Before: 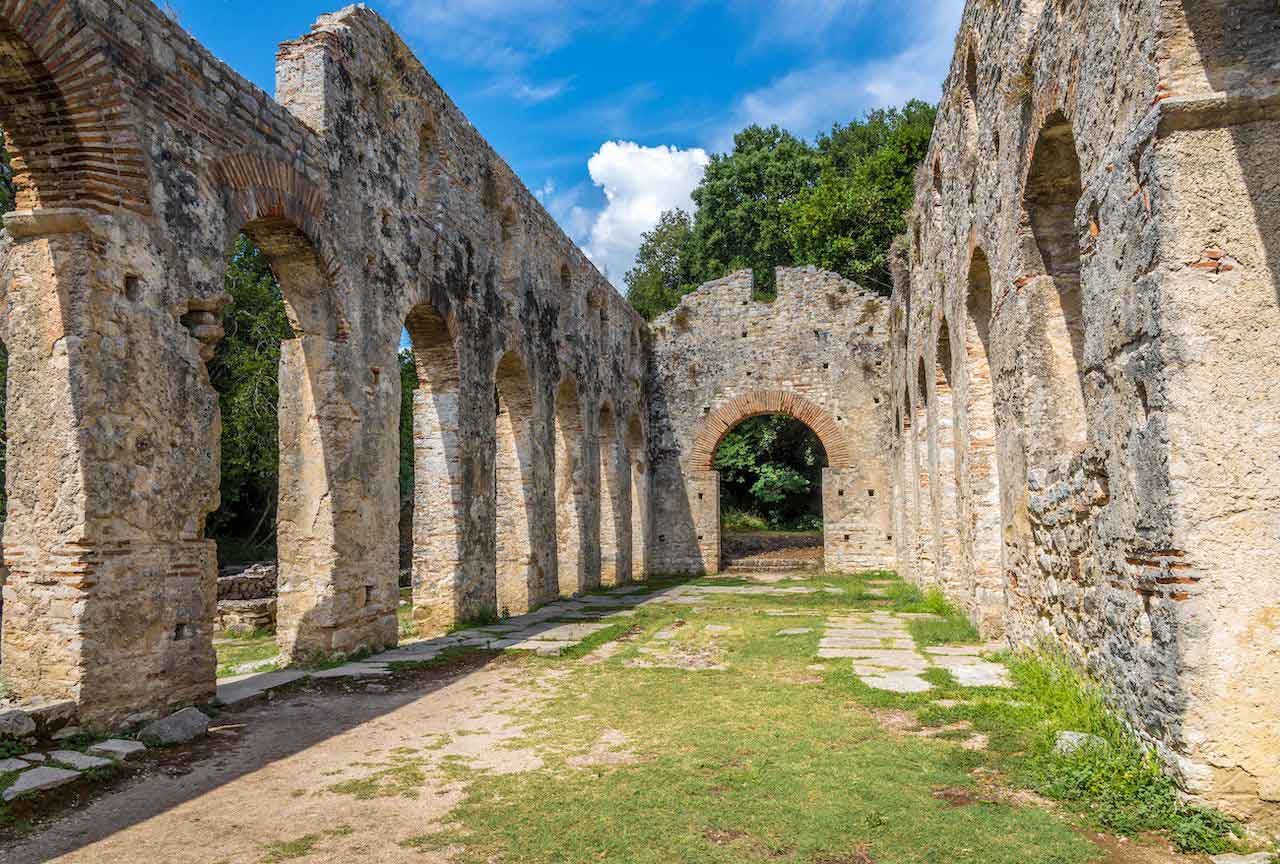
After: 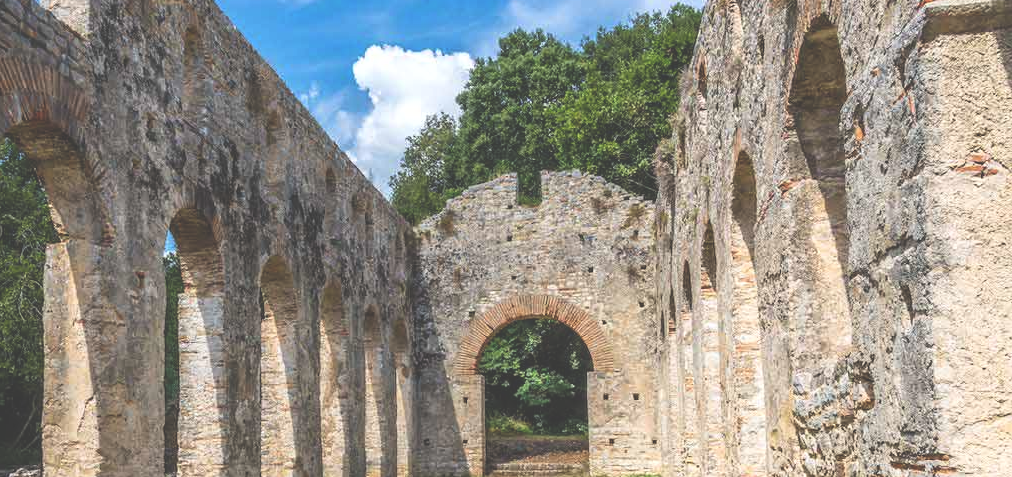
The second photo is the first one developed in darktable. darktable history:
shadows and highlights: shadows 1.34, highlights 40.07
crop: left 18.413%, top 11.117%, right 2.499%, bottom 33.632%
exposure: black level correction -0.041, exposure 0.061 EV, compensate exposure bias true, compensate highlight preservation false
